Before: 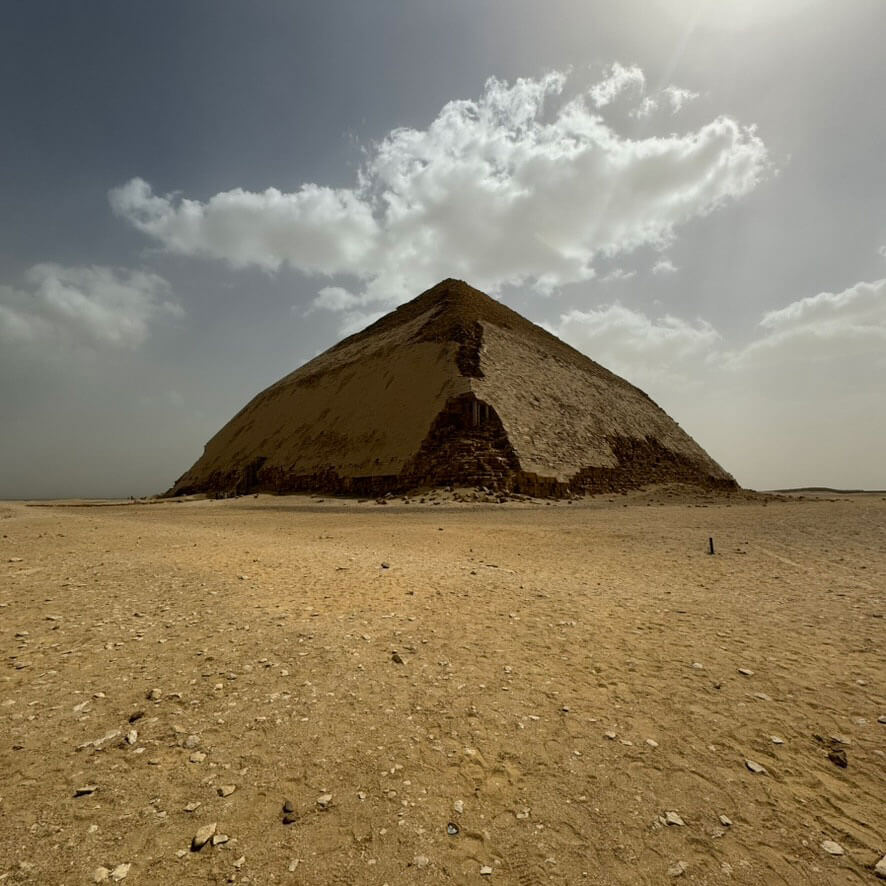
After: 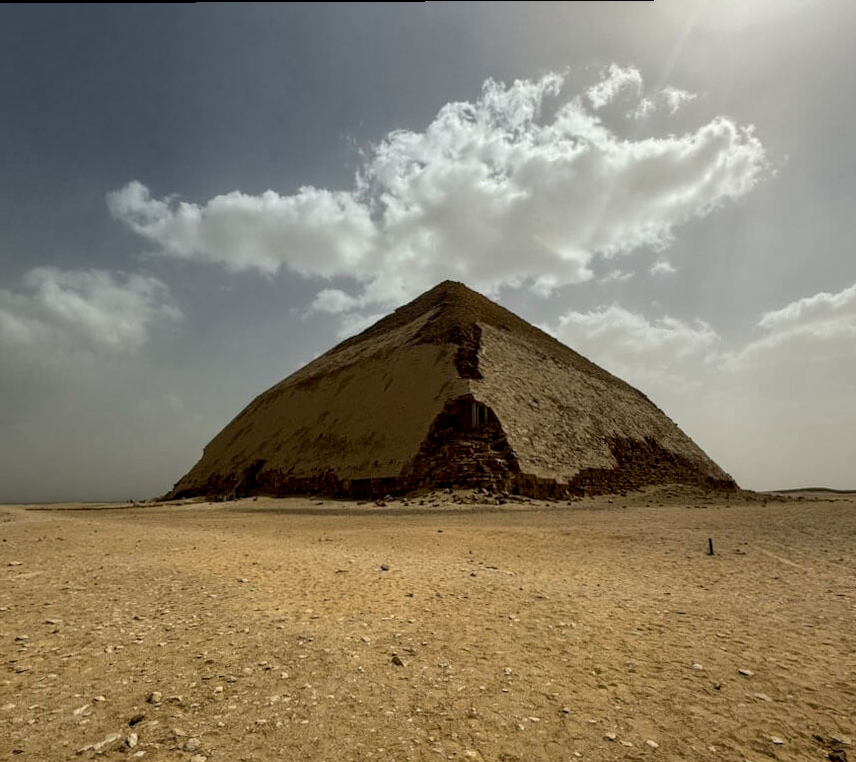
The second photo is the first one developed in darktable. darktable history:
crop and rotate: angle 0.25°, left 0.405%, right 3.331%, bottom 14.345%
local contrast: on, module defaults
